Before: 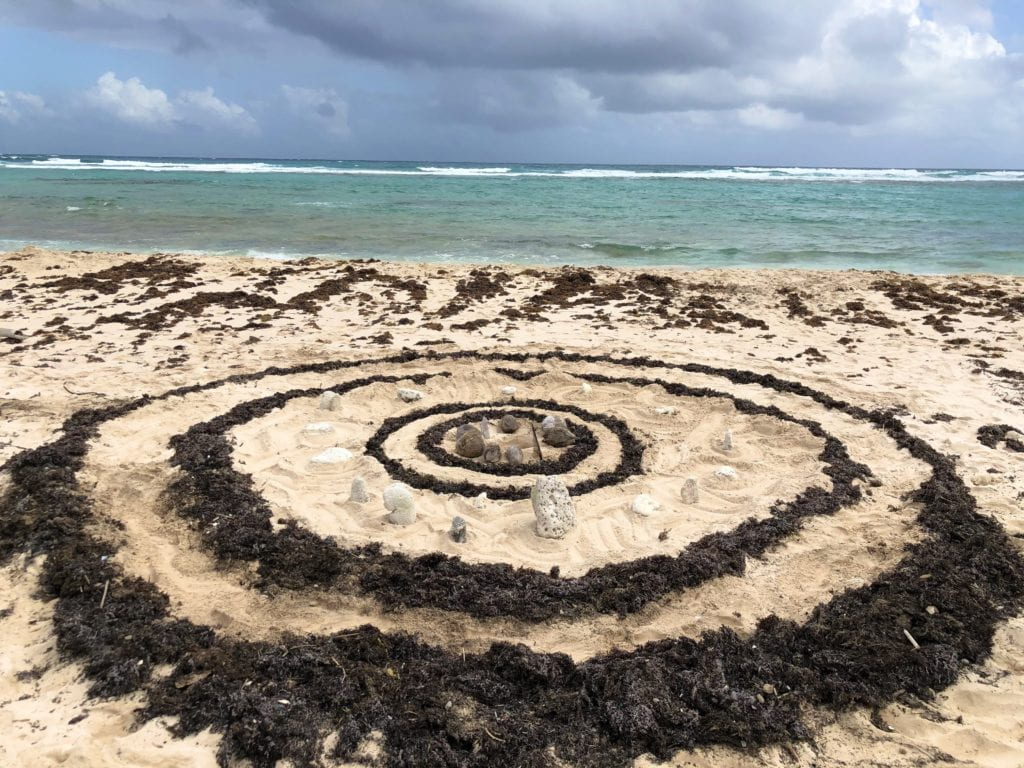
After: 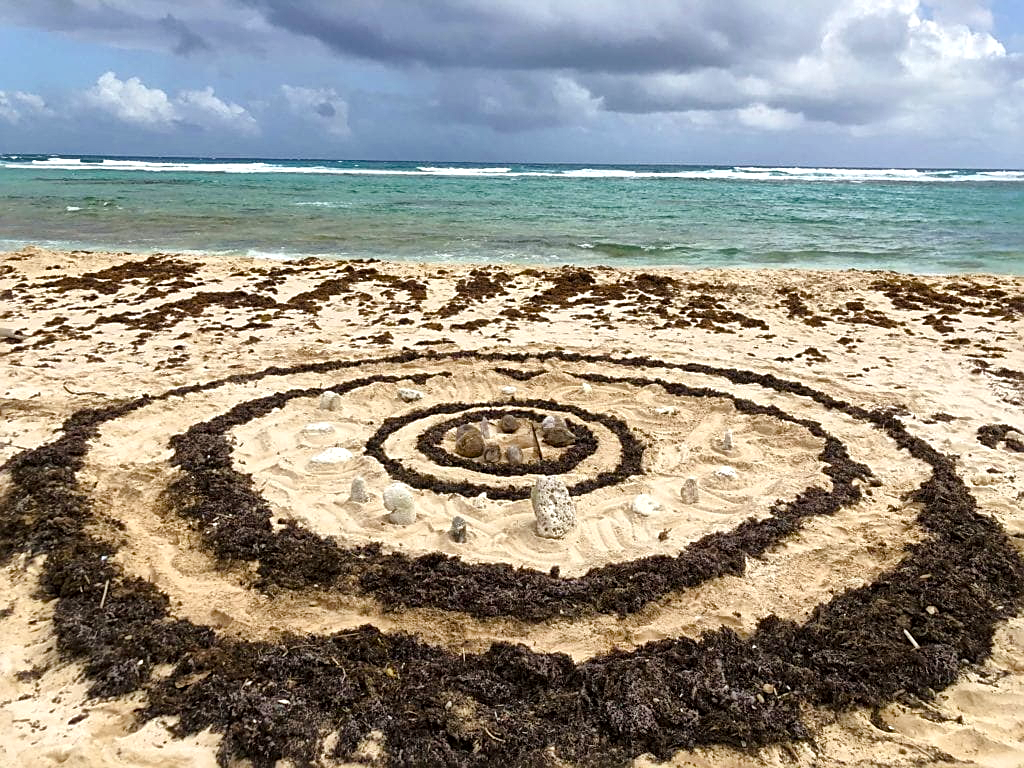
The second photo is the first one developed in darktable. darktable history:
local contrast: mode bilateral grid, contrast 19, coarseness 19, detail 163%, midtone range 0.2
sharpen: on, module defaults
color balance rgb: power › chroma 0.706%, power › hue 60°, global offset › luminance 0.488%, global offset › hue 171.48°, perceptual saturation grading › global saturation 27.33%, perceptual saturation grading › highlights -28.217%, perceptual saturation grading › mid-tones 15.883%, perceptual saturation grading › shadows 33.274%, global vibrance 20%
